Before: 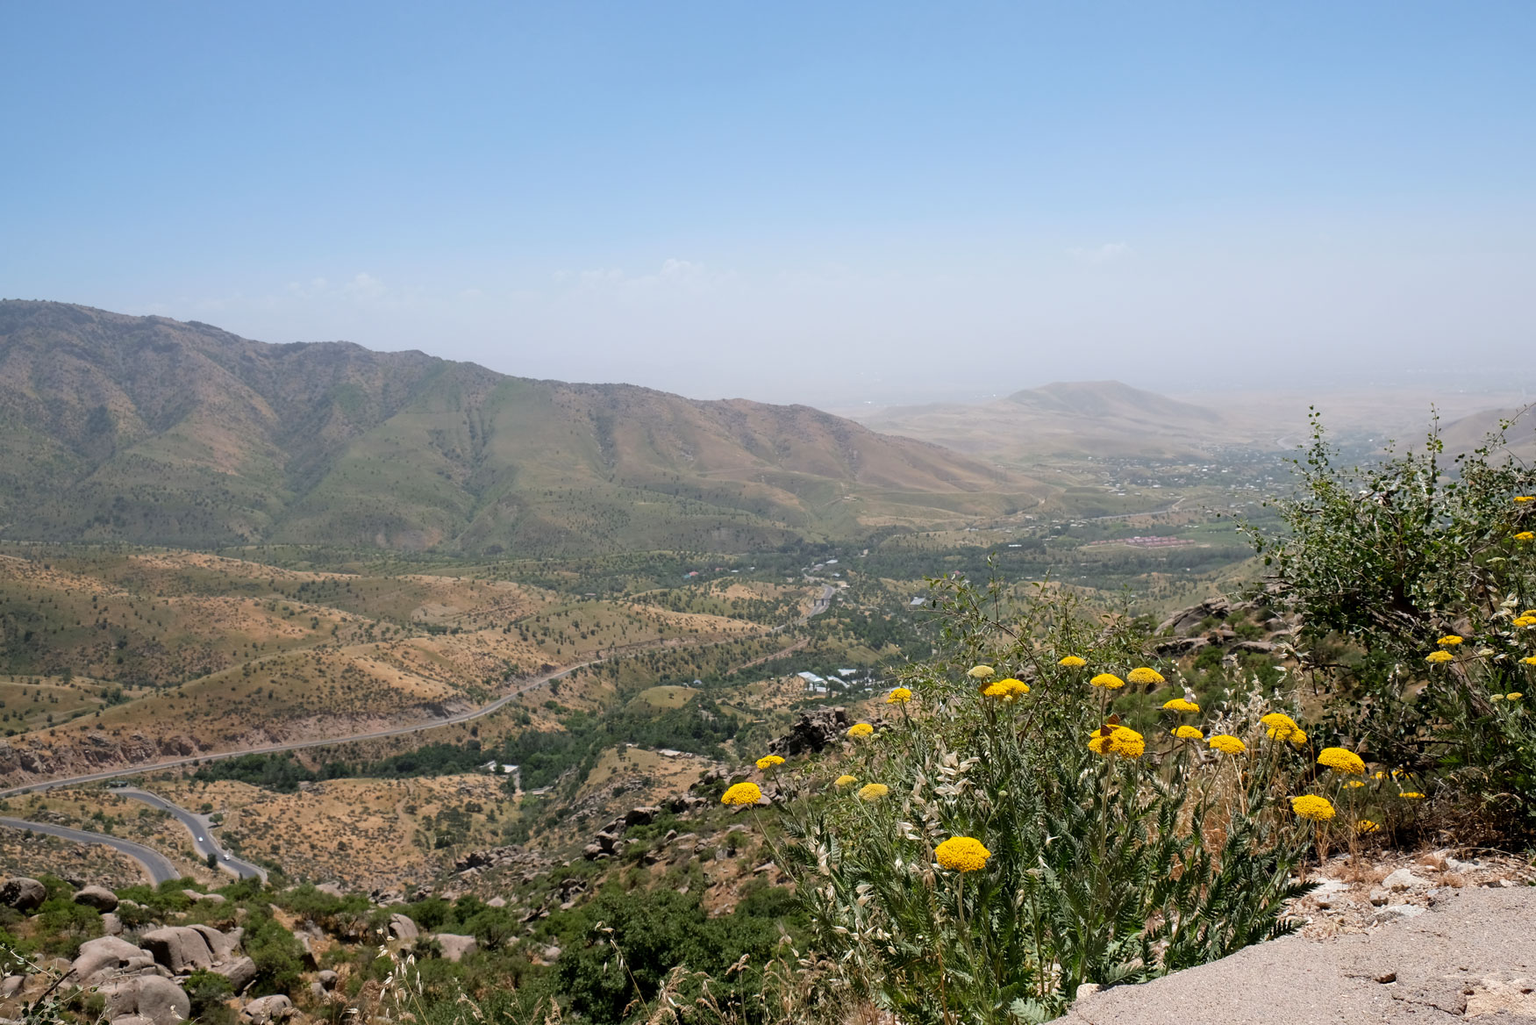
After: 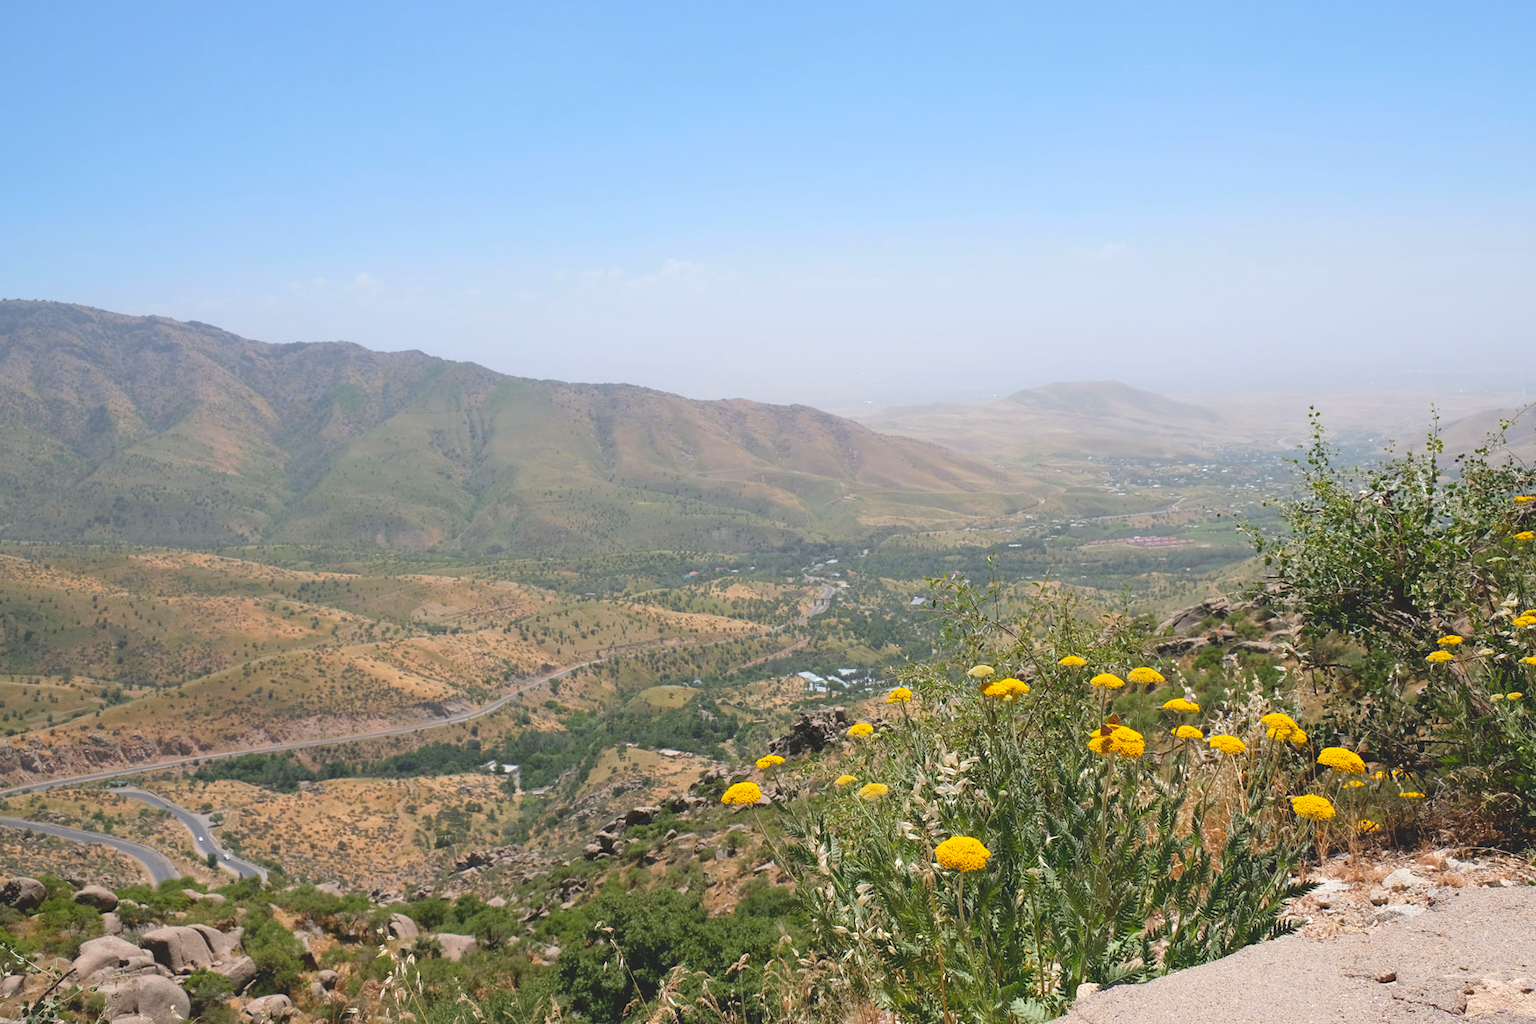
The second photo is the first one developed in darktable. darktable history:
exposure: black level correction 0, exposure 0.7 EV, compensate exposure bias true, compensate highlight preservation false
contrast brightness saturation: contrast -0.28
